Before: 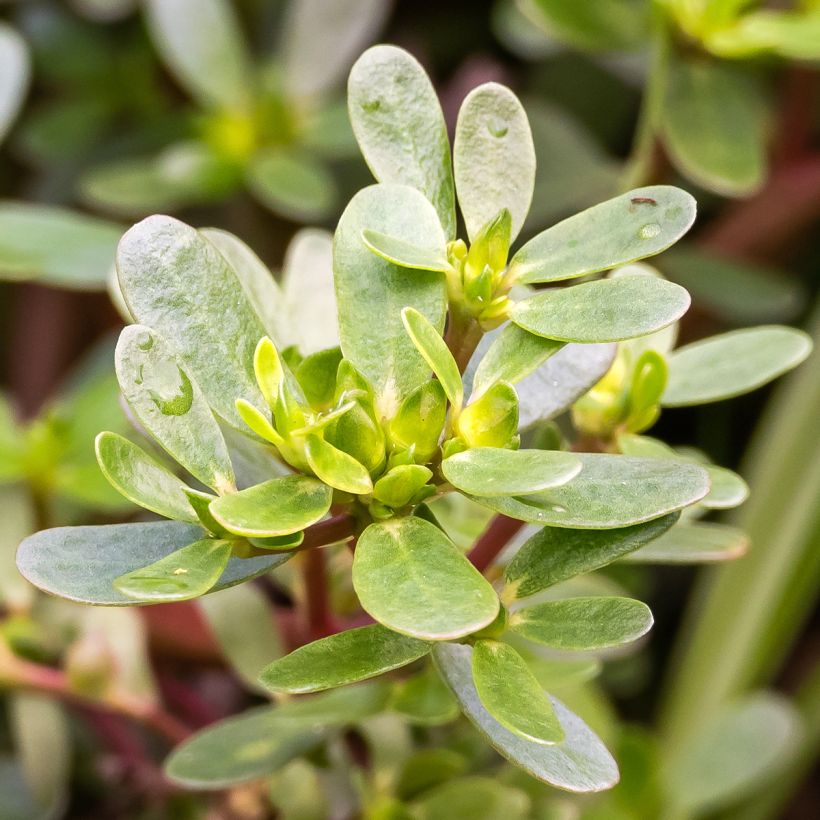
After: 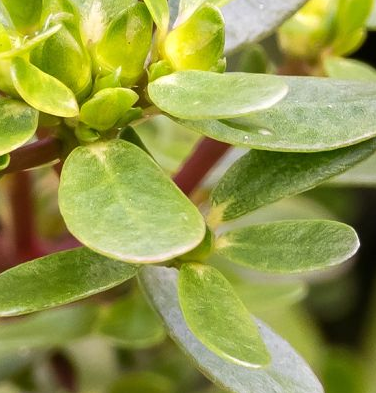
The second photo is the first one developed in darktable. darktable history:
crop: left 35.955%, top 45.977%, right 18.182%, bottom 6.013%
